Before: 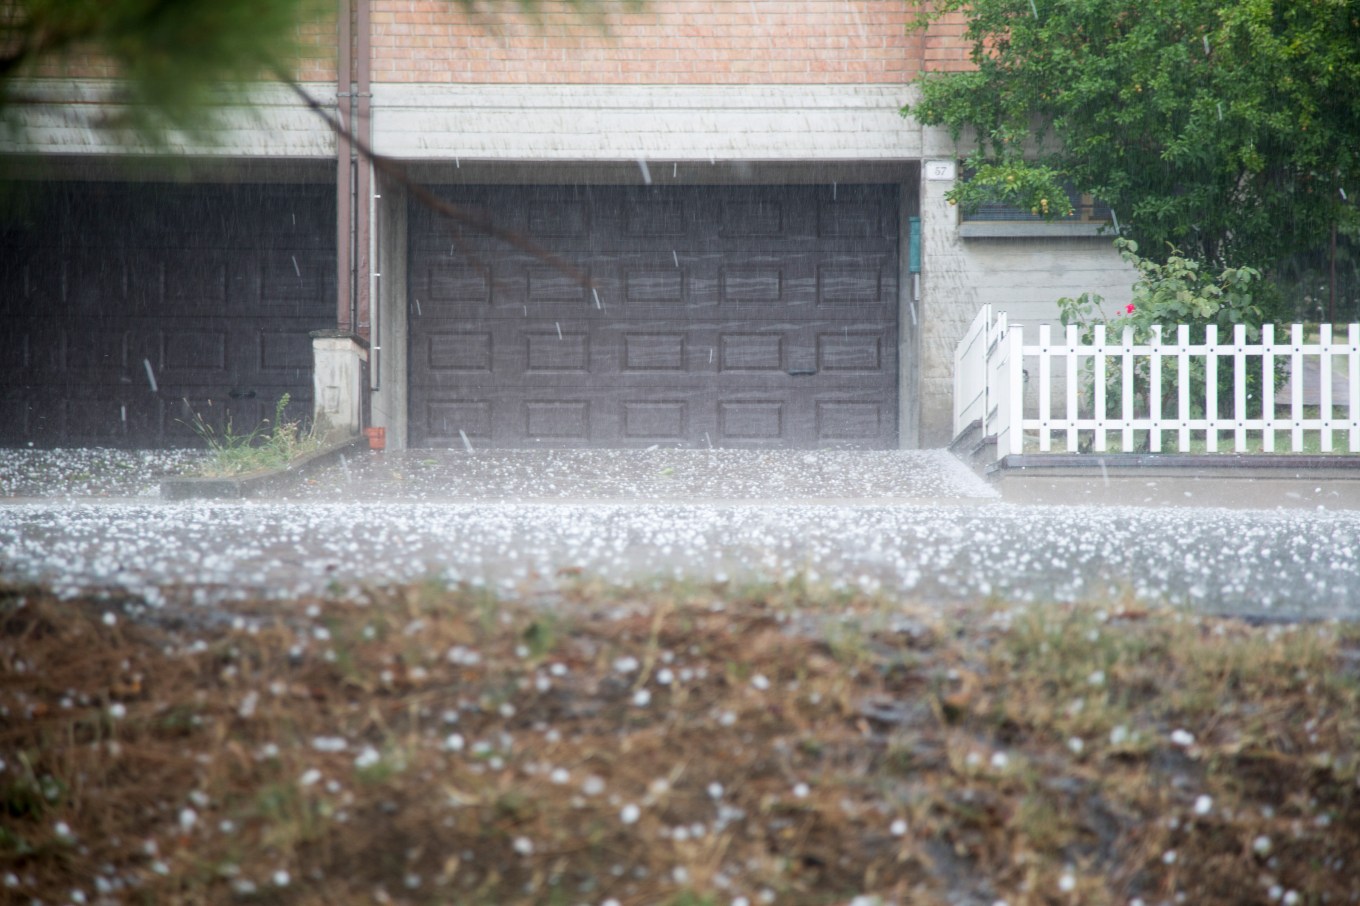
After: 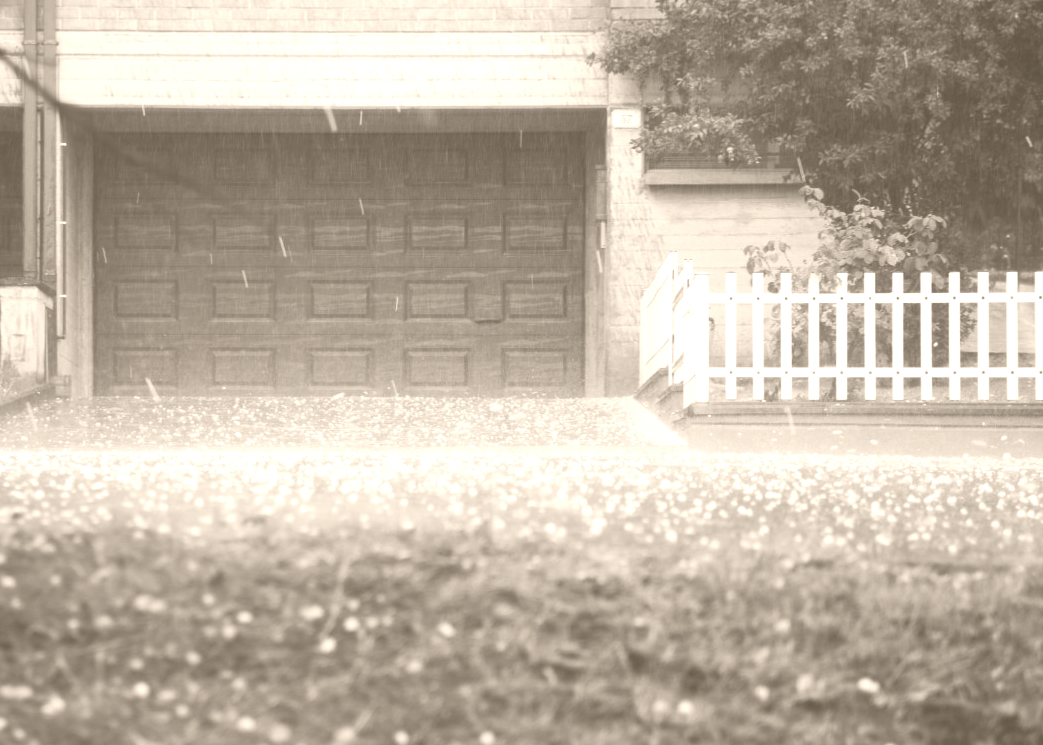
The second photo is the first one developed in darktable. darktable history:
tone equalizer: -8 EV -0.417 EV, -7 EV -0.389 EV, -6 EV -0.333 EV, -5 EV -0.222 EV, -3 EV 0.222 EV, -2 EV 0.333 EV, -1 EV 0.389 EV, +0 EV 0.417 EV, edges refinement/feathering 500, mask exposure compensation -1.57 EV, preserve details no
colorize: hue 34.49°, saturation 35.33%, source mix 100%, version 1
crop: left 23.095%, top 5.827%, bottom 11.854%
rotate and perspective: automatic cropping off
white balance: red 1.045, blue 0.932
exposure: black level correction -0.016, exposure -1.018 EV, compensate highlight preservation false
color balance rgb: linear chroma grading › global chroma 15%, perceptual saturation grading › global saturation 30%
